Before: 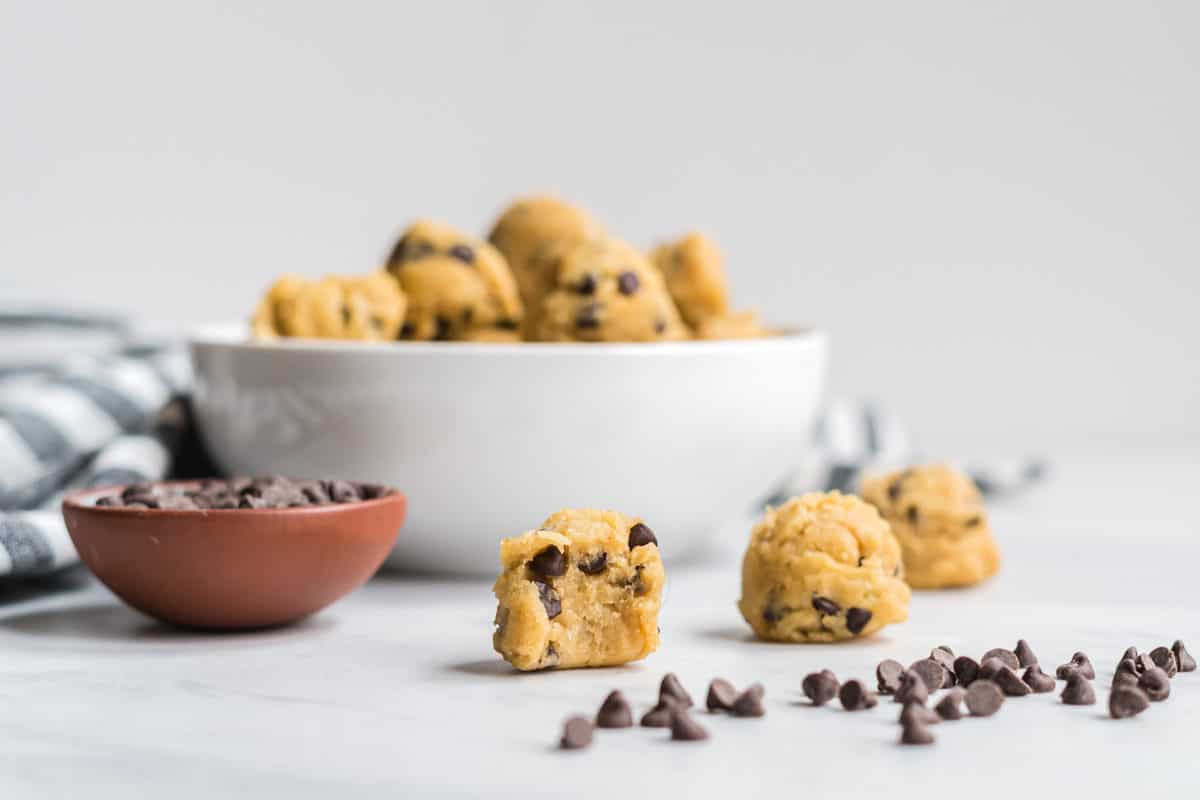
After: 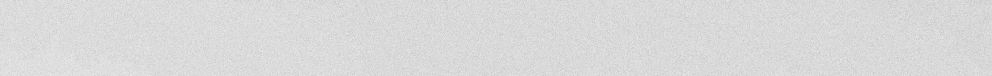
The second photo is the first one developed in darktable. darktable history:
rotate and perspective: rotation 1.57°, crop left 0.018, crop right 0.982, crop top 0.039, crop bottom 0.961
crop and rotate: left 9.644%, top 9.491%, right 6.021%, bottom 80.509%
grain: coarseness 0.09 ISO, strength 40%
